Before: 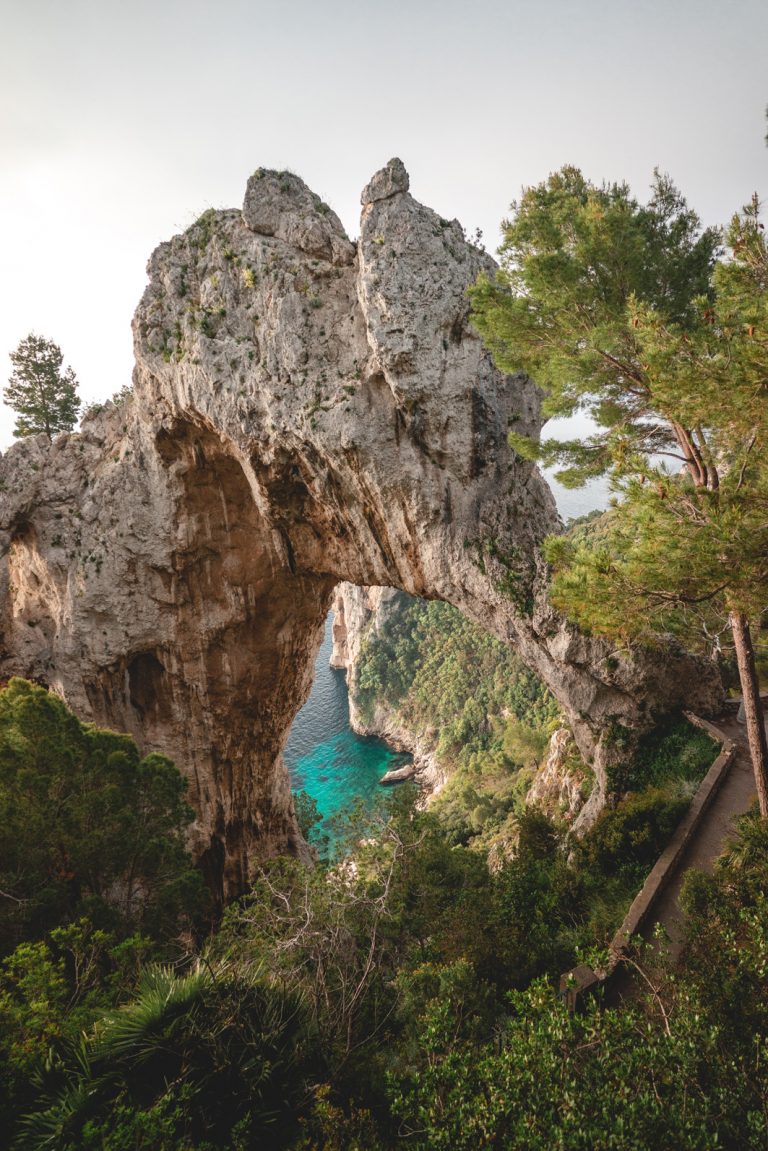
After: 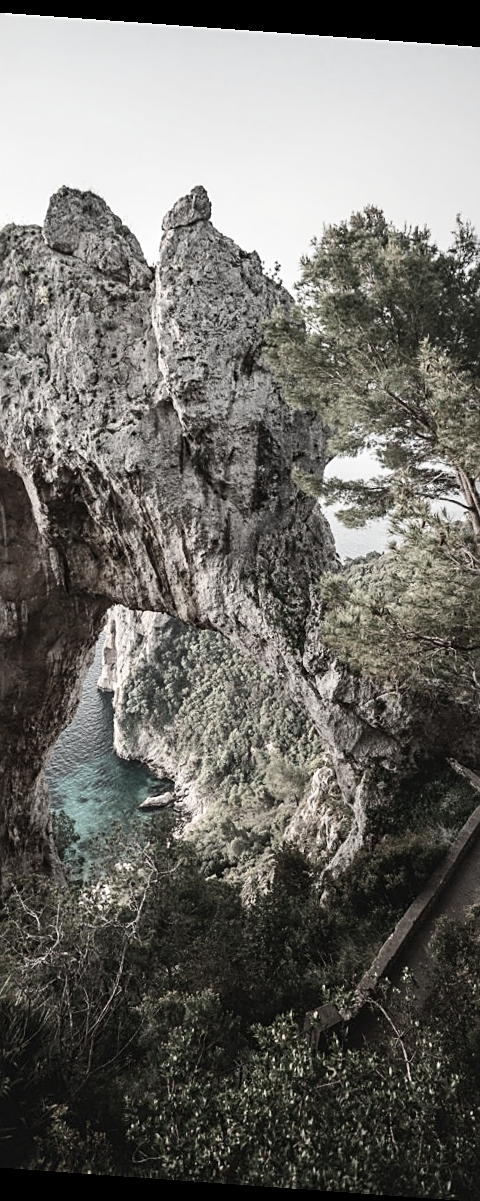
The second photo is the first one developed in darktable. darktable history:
exposure: black level correction 0.002, compensate highlight preservation false
color correction: saturation 0.3
rotate and perspective: rotation 4.1°, automatic cropping off
sharpen: on, module defaults
crop: left 31.458%, top 0%, right 11.876%
color contrast: green-magenta contrast 0.84, blue-yellow contrast 0.86
contrast brightness saturation: contrast 0.22
